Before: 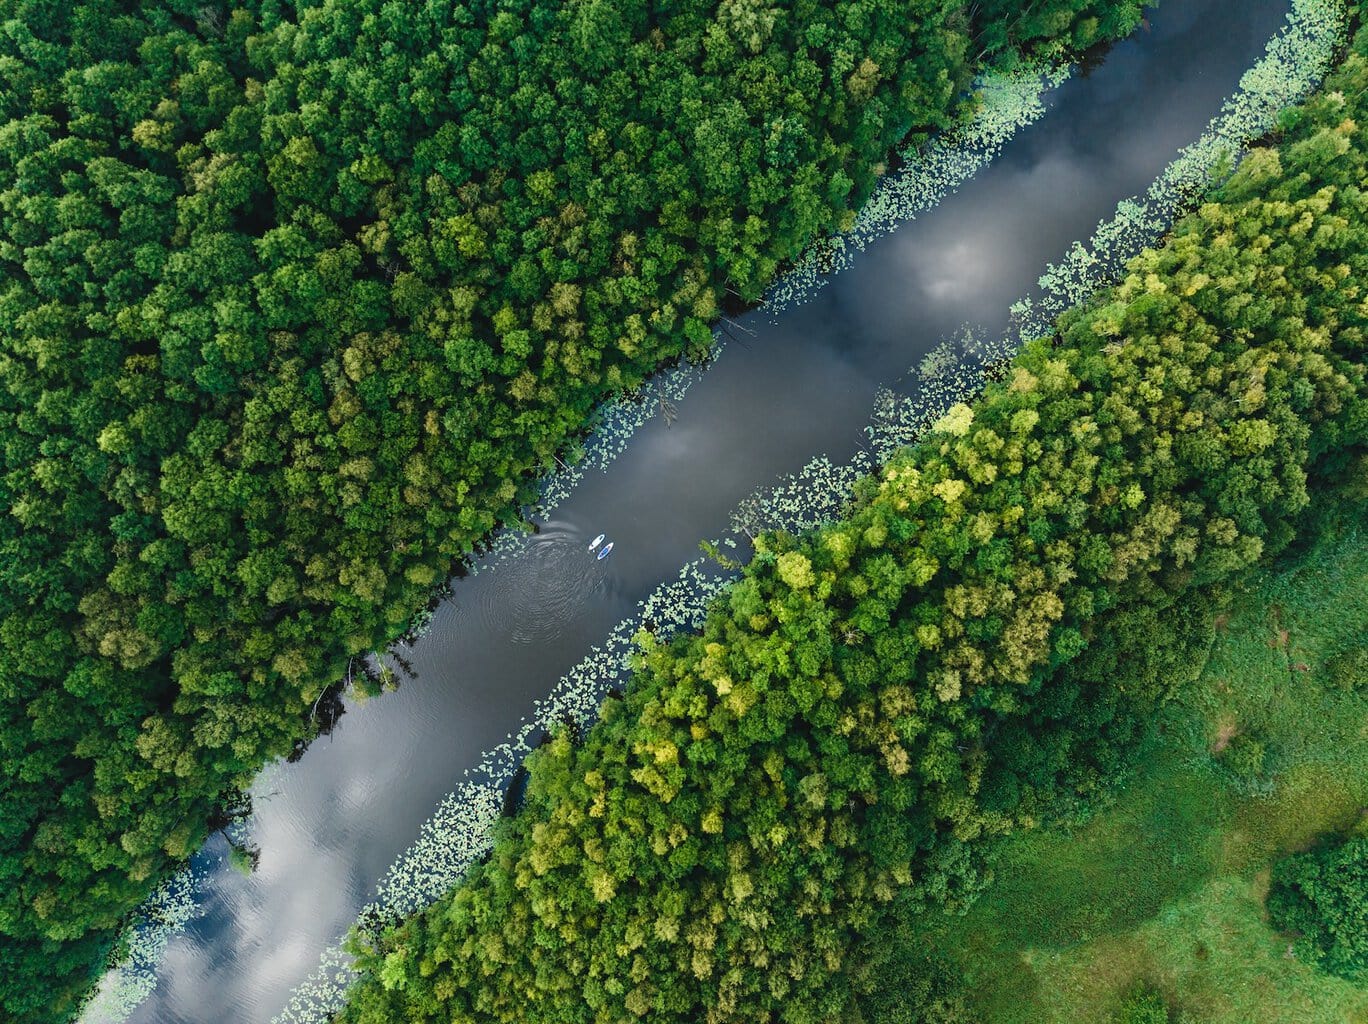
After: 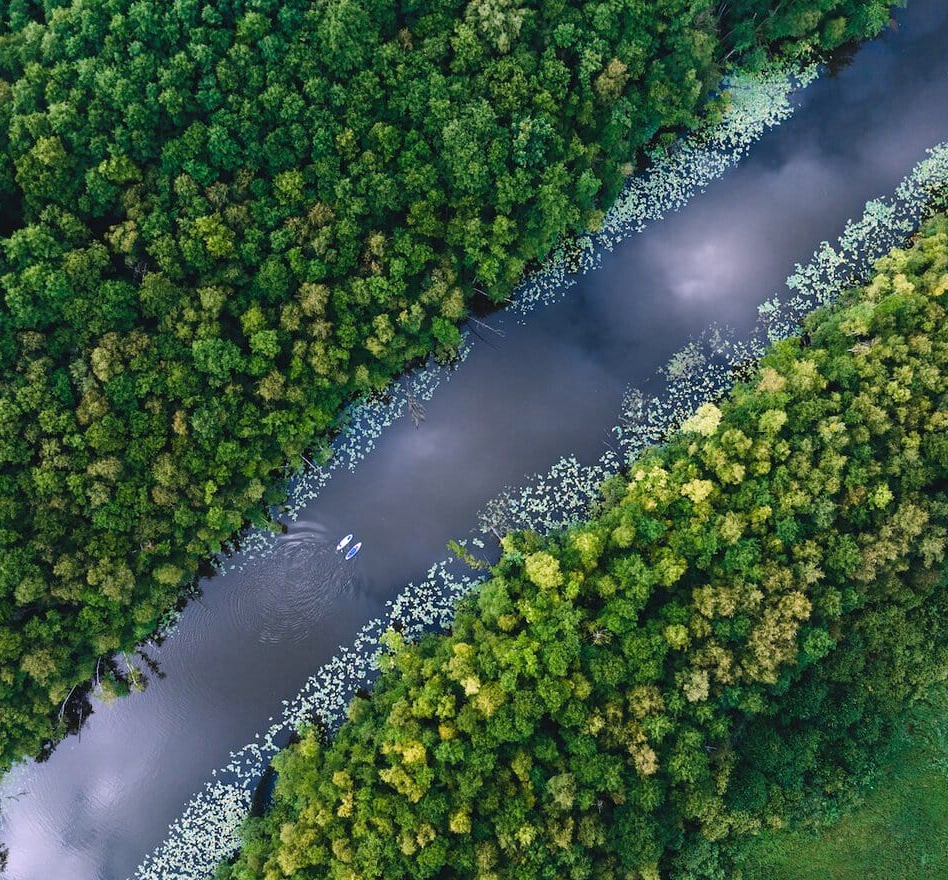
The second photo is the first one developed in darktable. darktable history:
crop: left 18.479%, right 12.2%, bottom 13.971%
white balance: red 1.042, blue 1.17
